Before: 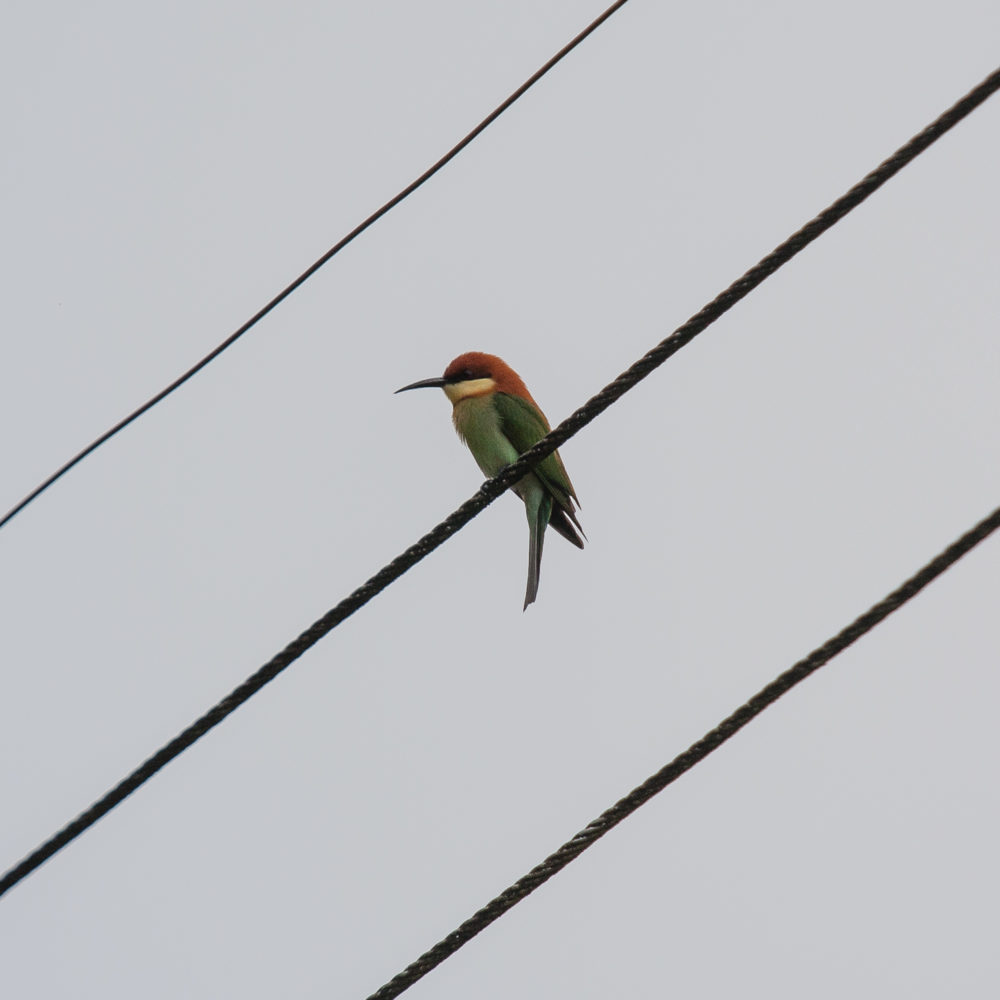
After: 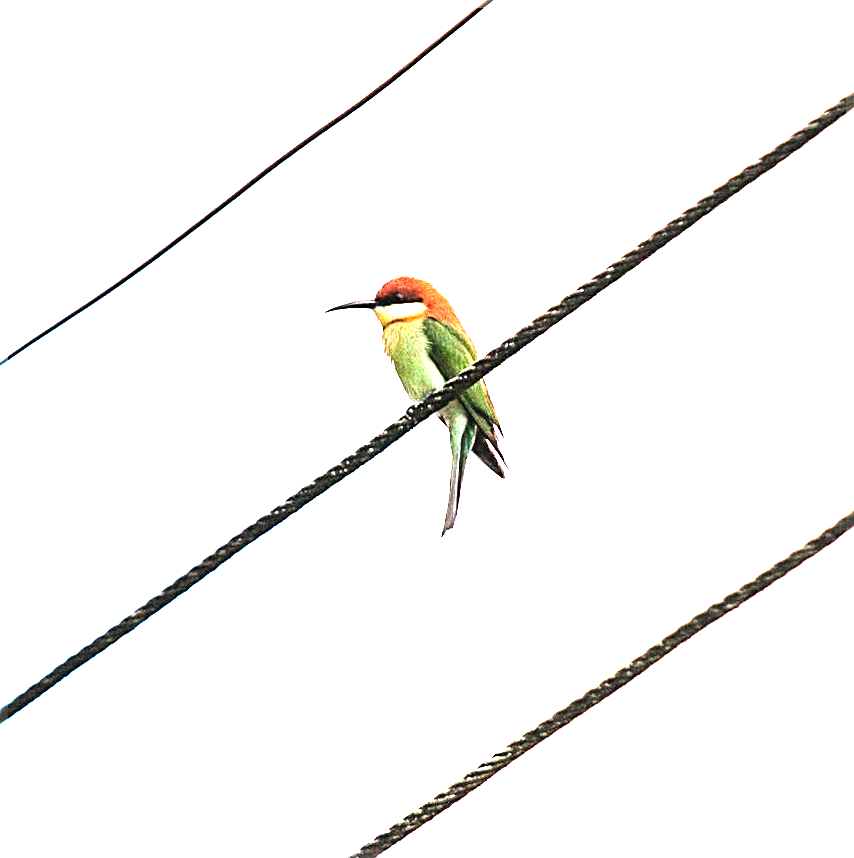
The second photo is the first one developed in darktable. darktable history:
sharpen: radius 3.03, amount 0.775
crop and rotate: angle -3.2°, left 5.317%, top 5.206%, right 4.642%, bottom 4.244%
tone curve: curves: ch0 [(0, 0.006) (0.037, 0.022) (0.123, 0.105) (0.19, 0.173) (0.277, 0.279) (0.474, 0.517) (0.597, 0.662) (0.687, 0.774) (0.855, 0.891) (1, 0.982)]; ch1 [(0, 0) (0.243, 0.245) (0.422, 0.415) (0.493, 0.495) (0.508, 0.503) (0.544, 0.552) (0.557, 0.582) (0.626, 0.672) (0.694, 0.732) (1, 1)]; ch2 [(0, 0) (0.249, 0.216) (0.356, 0.329) (0.424, 0.442) (0.476, 0.483) (0.498, 0.5) (0.517, 0.519) (0.532, 0.539) (0.562, 0.596) (0.614, 0.662) (0.706, 0.757) (0.808, 0.809) (0.991, 0.968)], preserve colors none
exposure: exposure 1 EV, compensate highlight preservation false
levels: levels [0, 0.281, 0.562]
